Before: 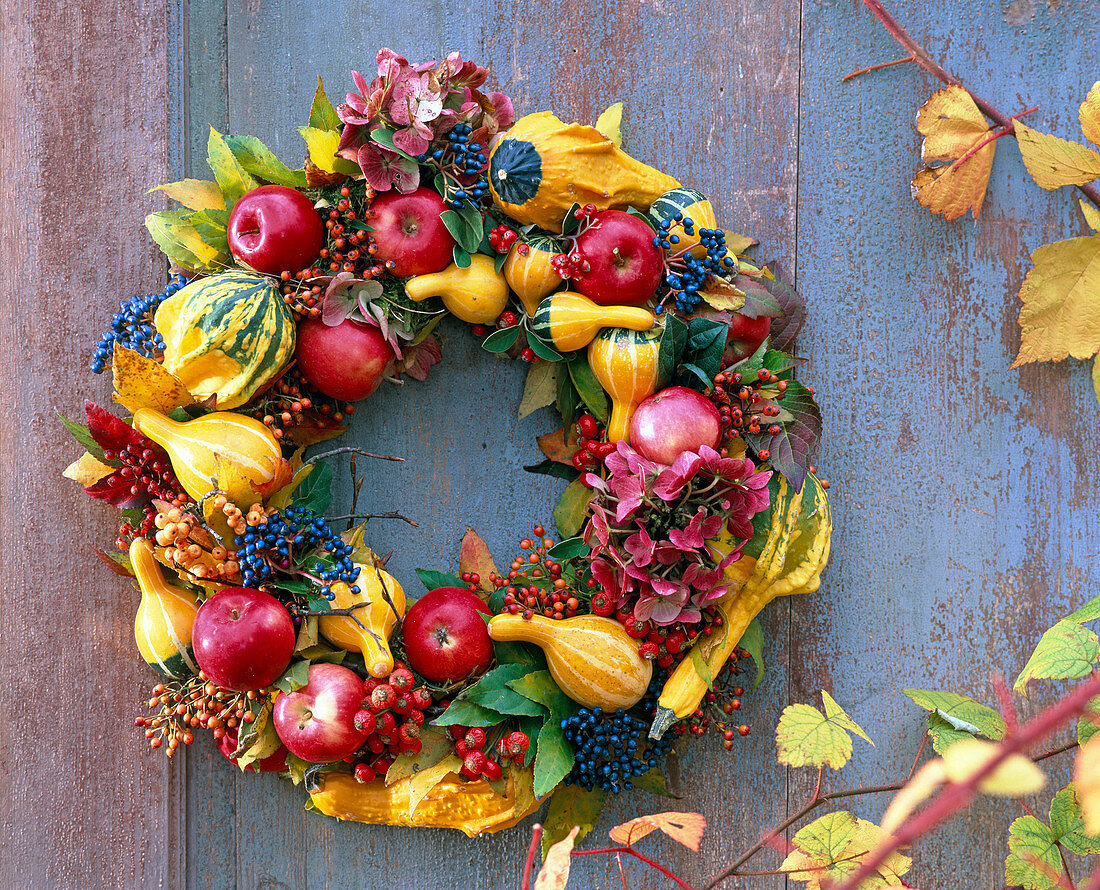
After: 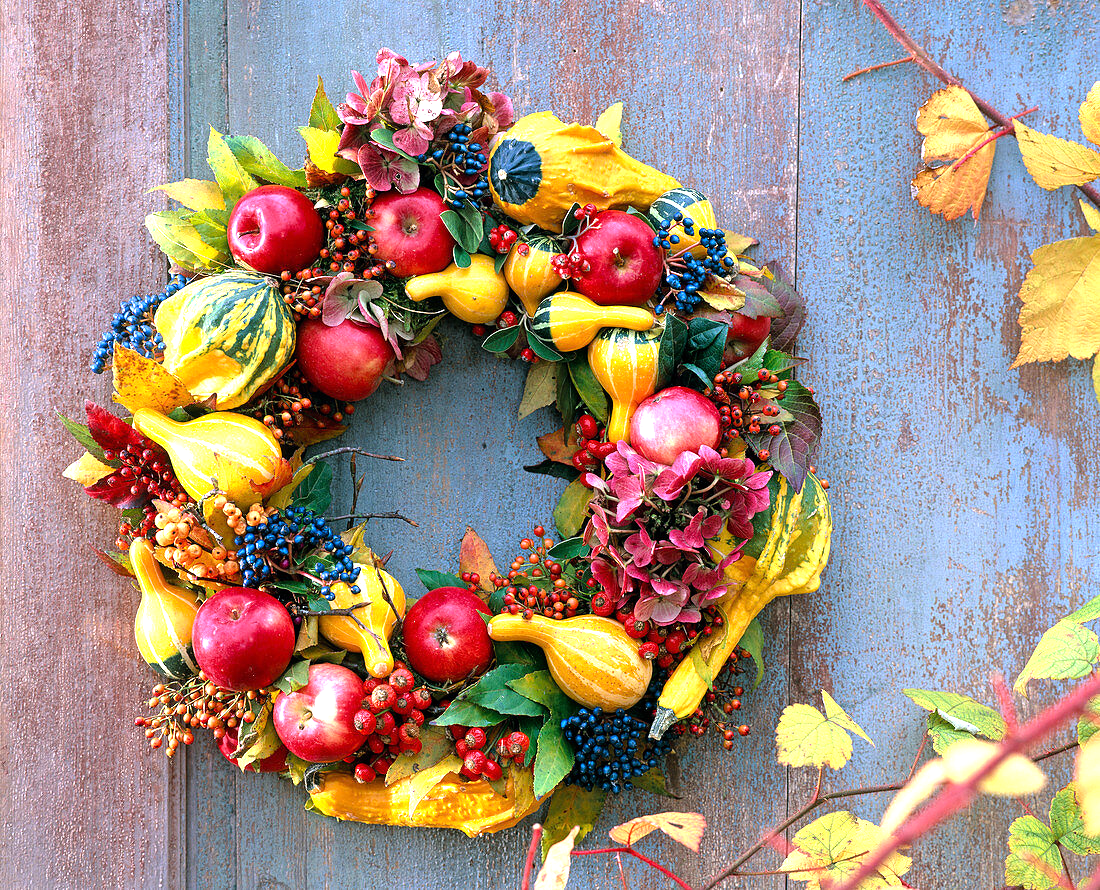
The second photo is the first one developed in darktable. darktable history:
tone equalizer: -8 EV -0.784 EV, -7 EV -0.701 EV, -6 EV -0.581 EV, -5 EV -0.37 EV, -3 EV 0.366 EV, -2 EV 0.6 EV, -1 EV 0.7 EV, +0 EV 0.757 EV
